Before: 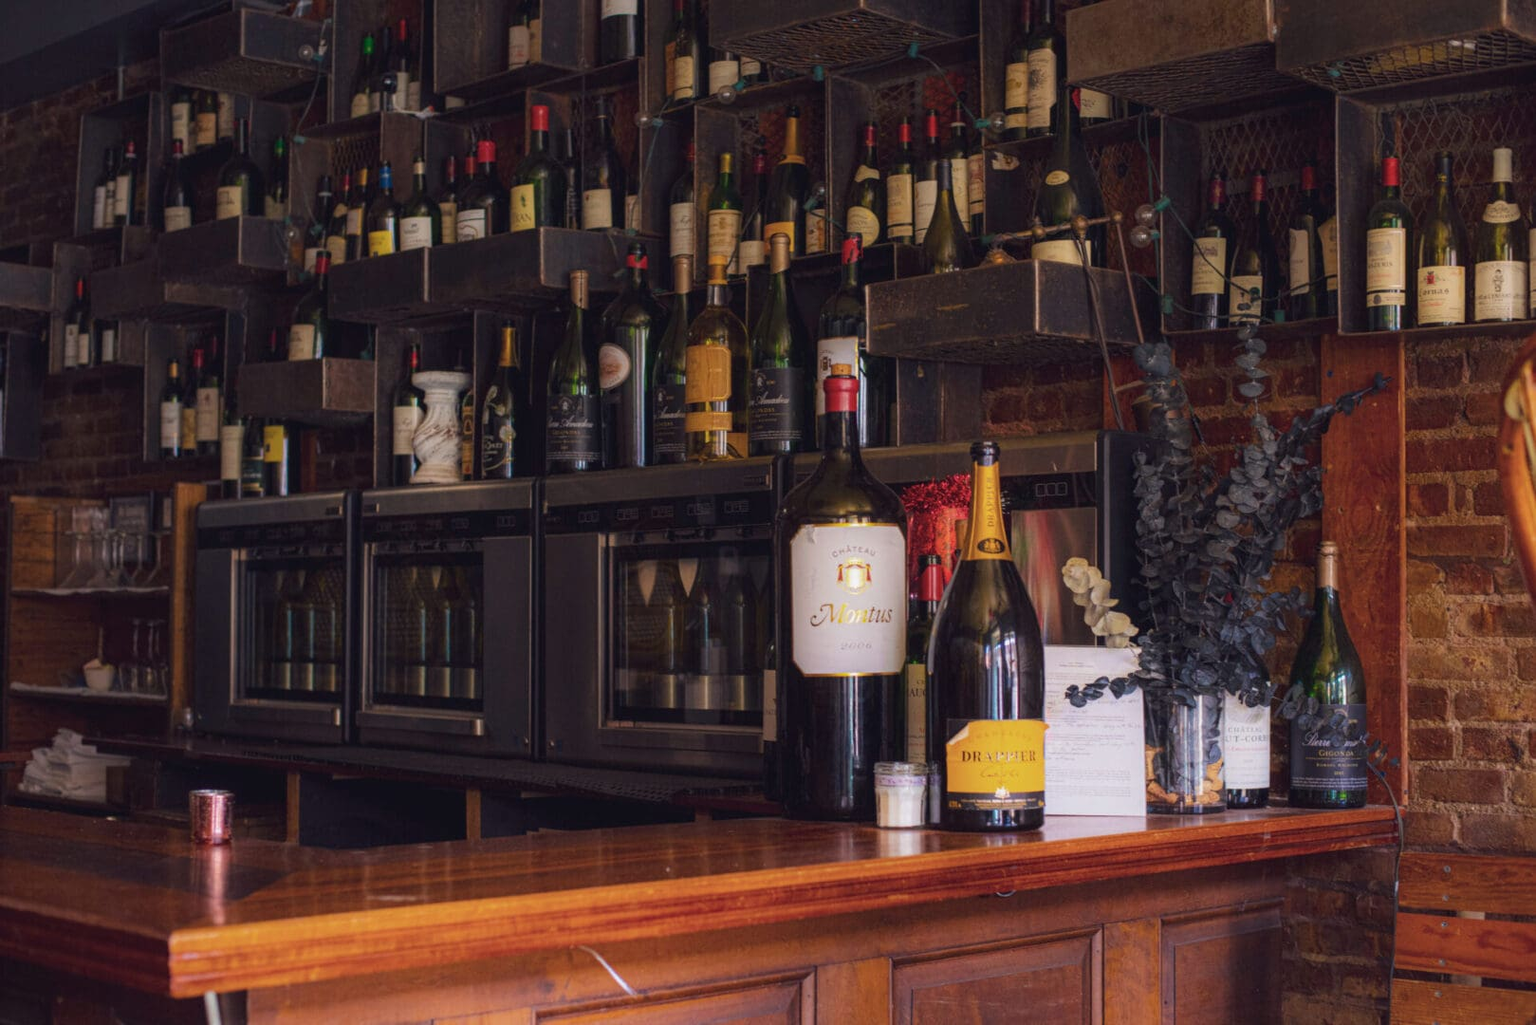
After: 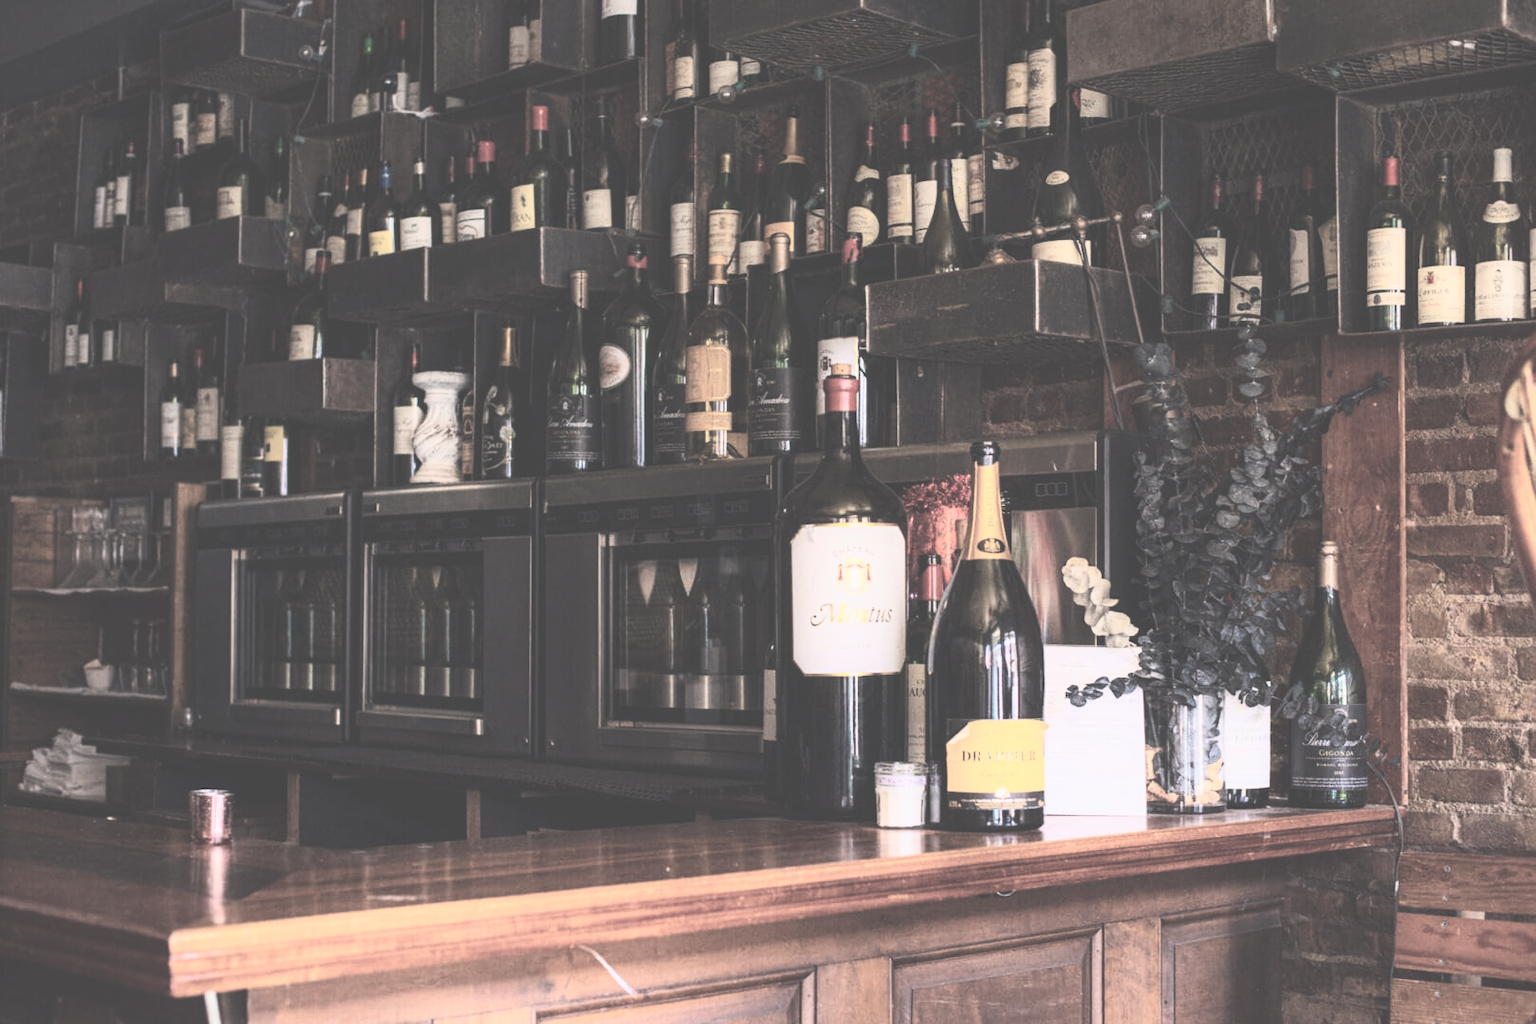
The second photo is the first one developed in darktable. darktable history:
exposure: black level correction -0.063, exposure -0.049 EV, compensate highlight preservation false
color correction: highlights b* -0.019, saturation 0.98
filmic rgb: middle gray luminance 28.95%, black relative exposure -10.3 EV, white relative exposure 5.47 EV, target black luminance 0%, hardness 3.95, latitude 1.36%, contrast 1.123, highlights saturation mix 6.46%, shadows ↔ highlights balance 14.98%, color science v6 (2022)
contrast brightness saturation: contrast 0.588, brightness 0.567, saturation -0.342
